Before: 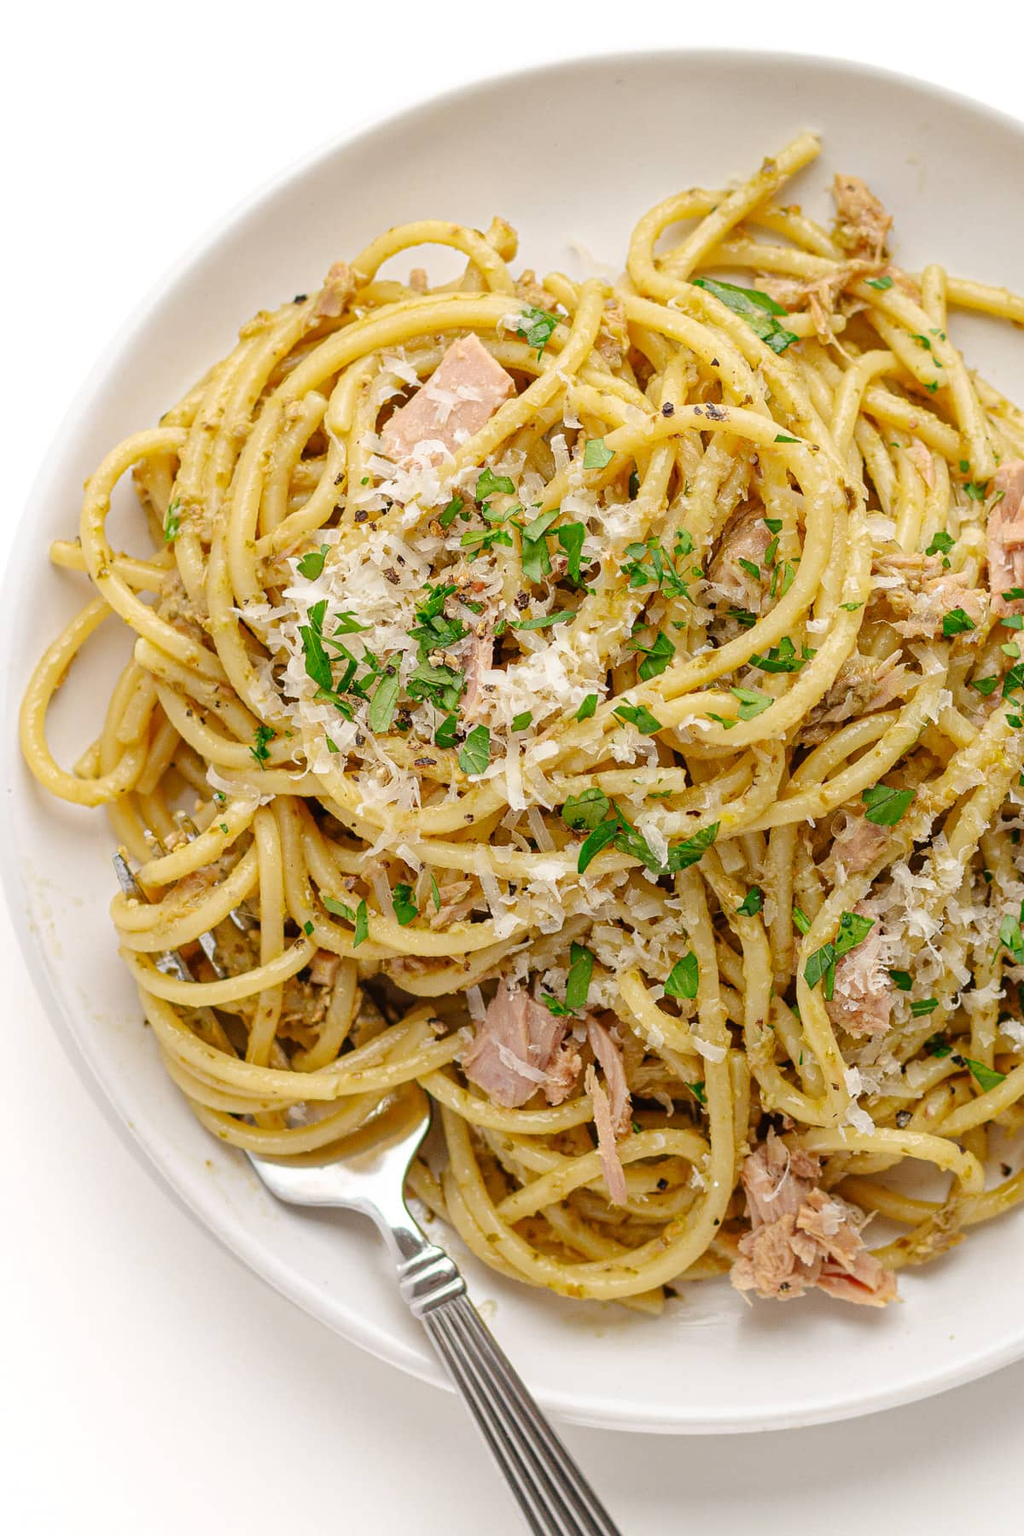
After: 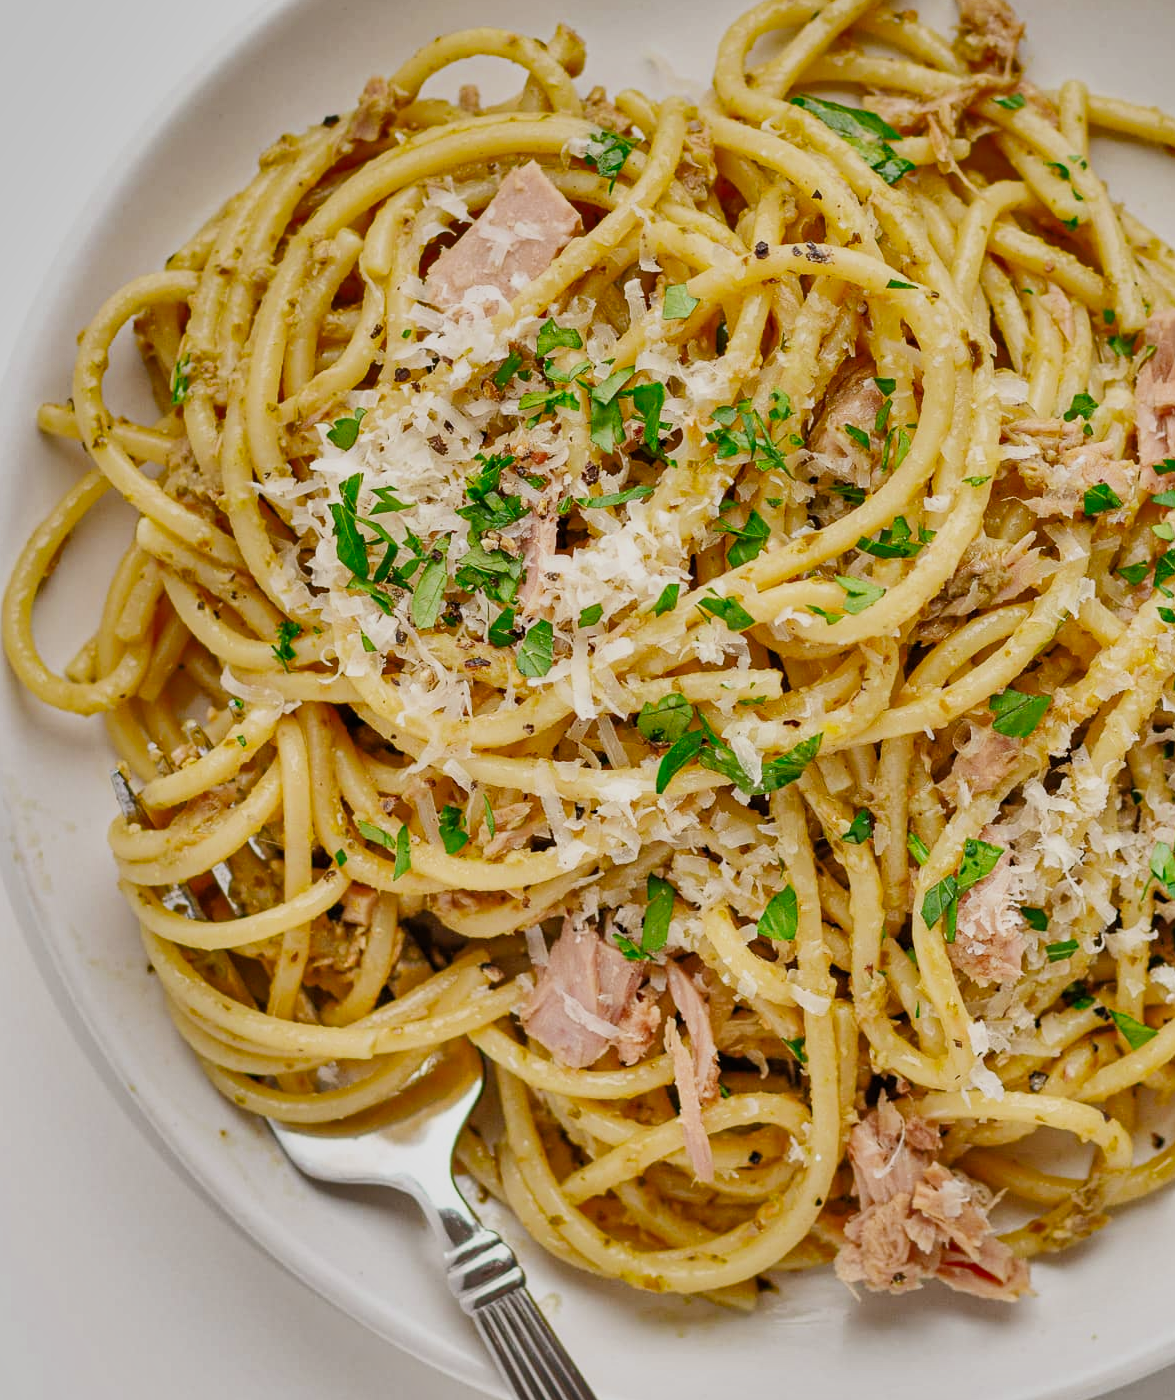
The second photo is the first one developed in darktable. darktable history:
exposure: black level correction 0, exposure 0.704 EV, compensate highlight preservation false
filmic rgb: black relative exposure -7.65 EV, white relative exposure 4.56 EV, hardness 3.61
color calibration: illuminant same as pipeline (D50), adaptation XYZ, x 0.346, y 0.359, temperature 5017.21 K
crop and rotate: left 1.822%, top 12.779%, right 0.182%, bottom 9.407%
shadows and highlights: radius 107.86, shadows 40.69, highlights -72.23, low approximation 0.01, soften with gaussian
